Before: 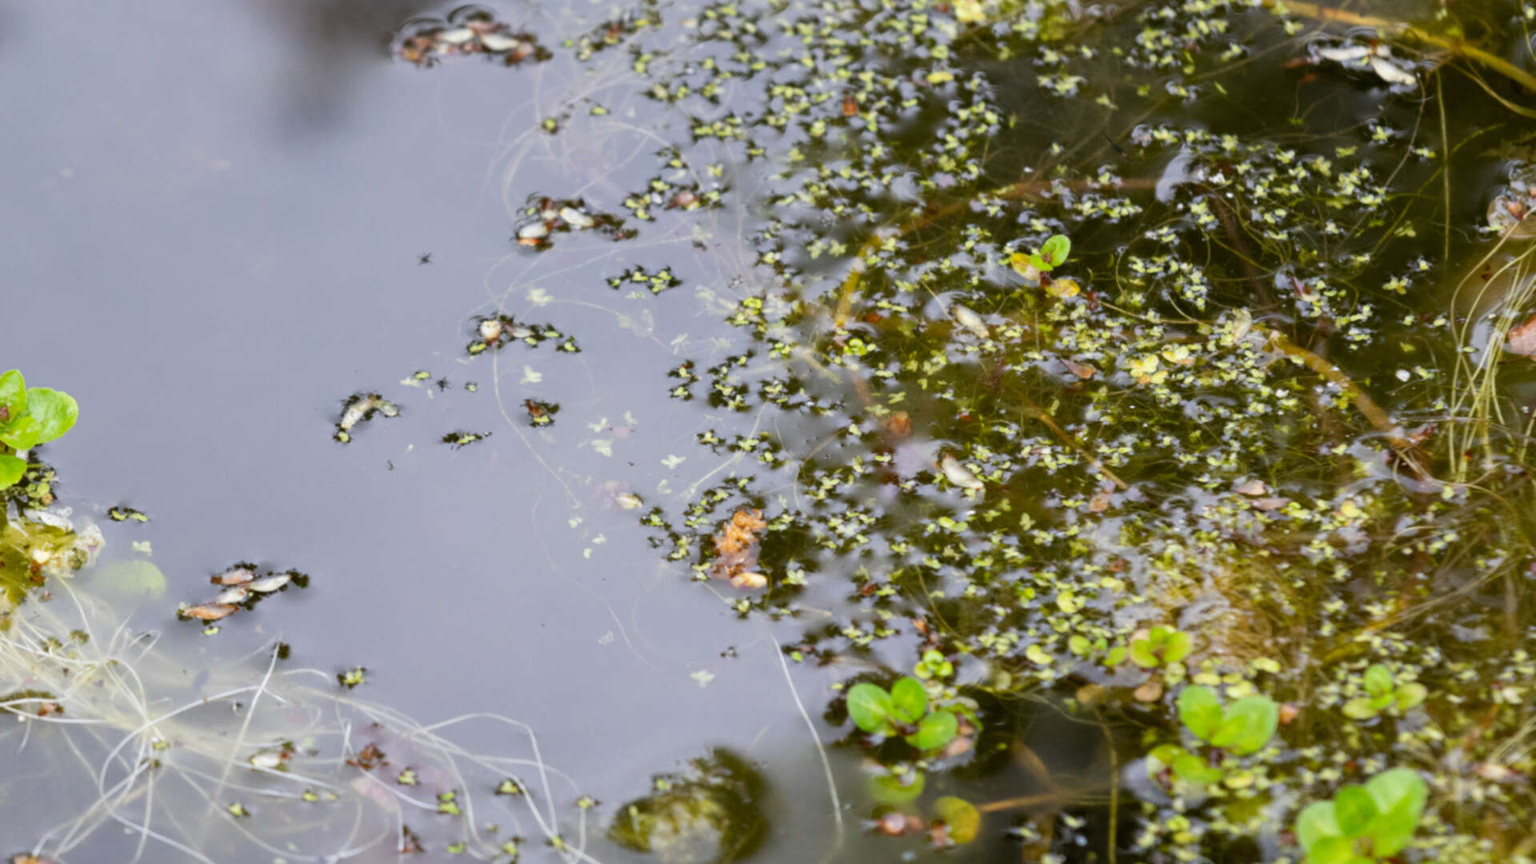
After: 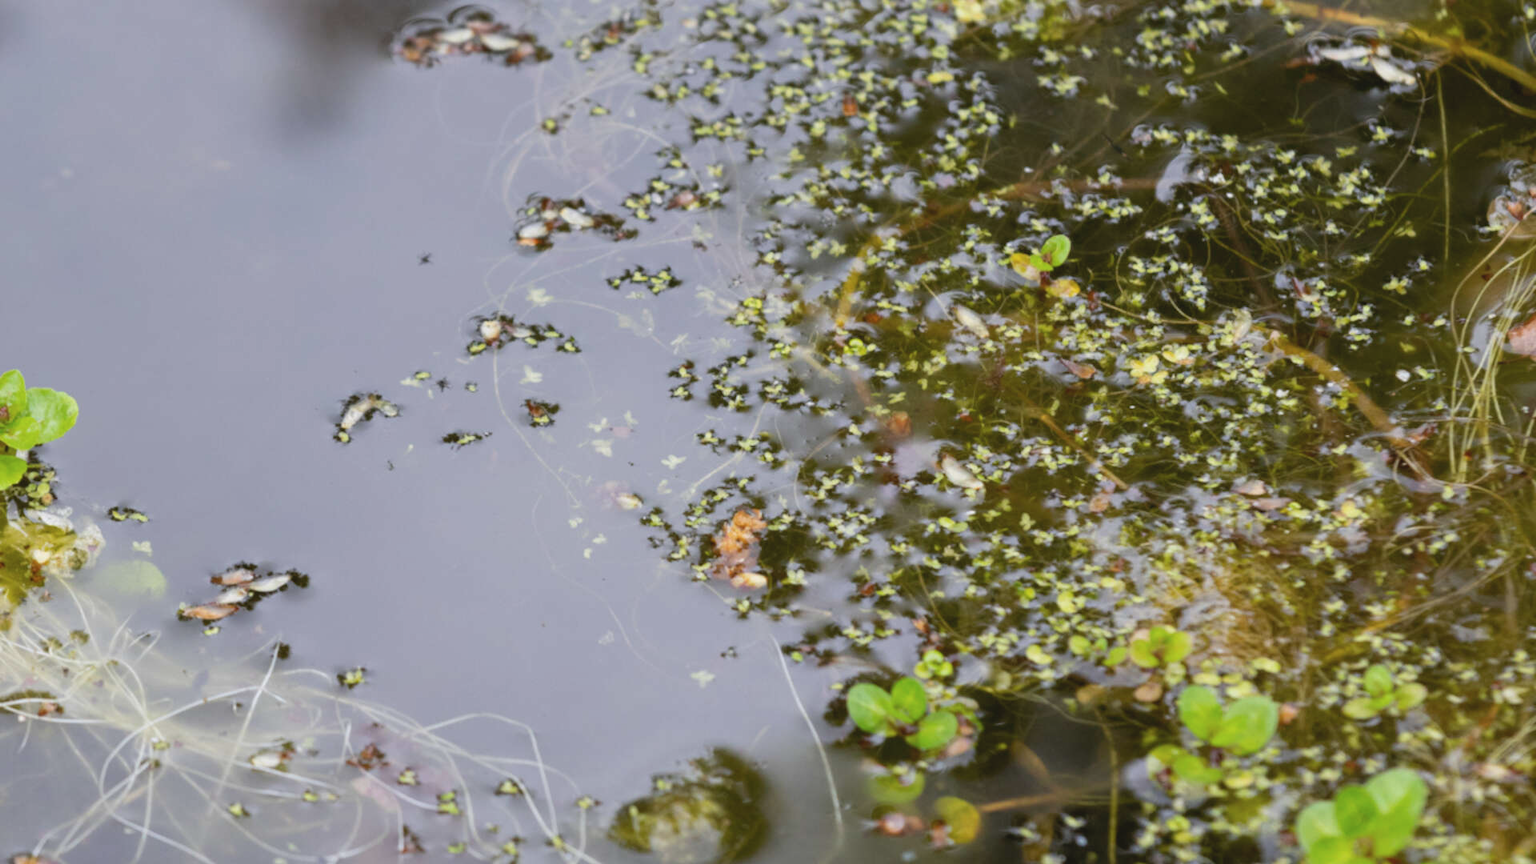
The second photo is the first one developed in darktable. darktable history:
contrast brightness saturation: contrast -0.096, saturation -0.095
